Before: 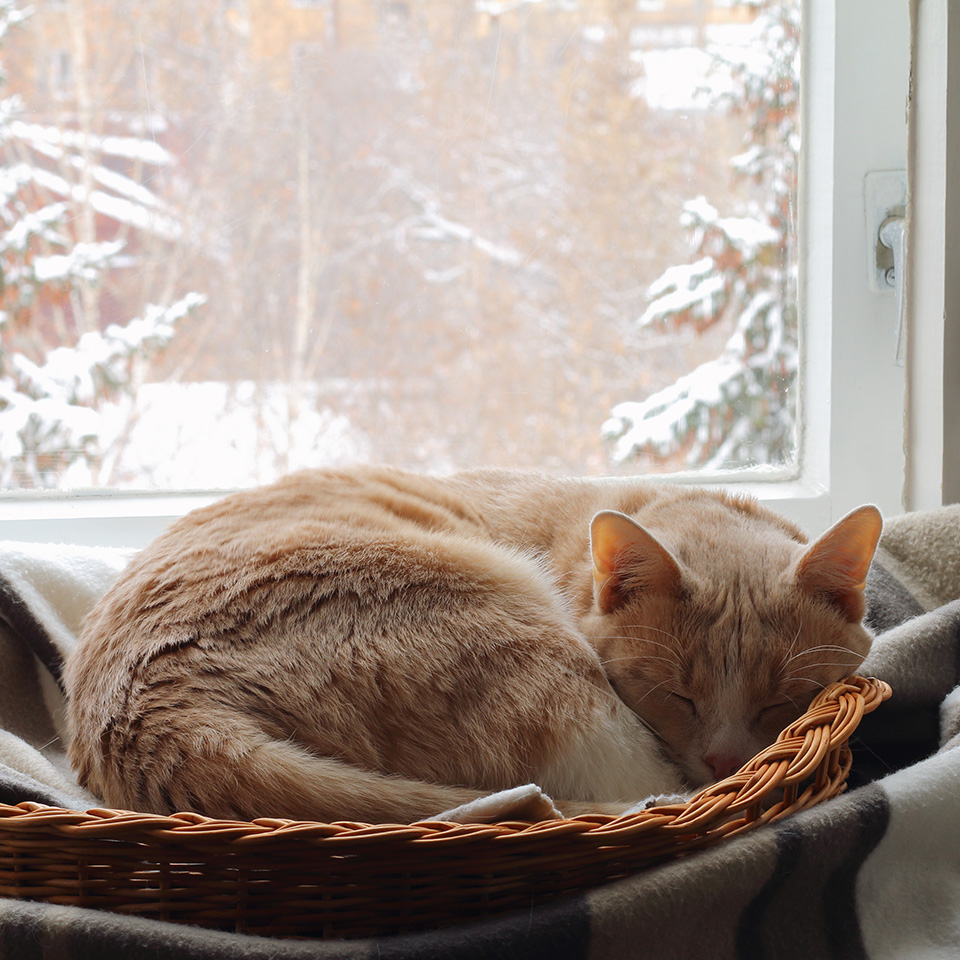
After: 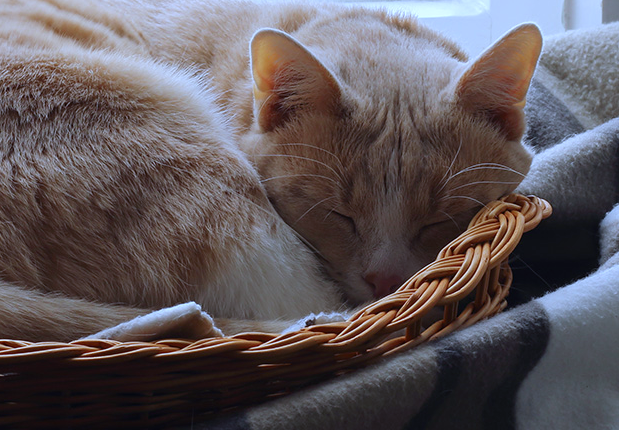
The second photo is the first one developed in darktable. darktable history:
crop and rotate: left 35.509%, top 50.238%, bottom 4.934%
white balance: red 0.871, blue 1.249
